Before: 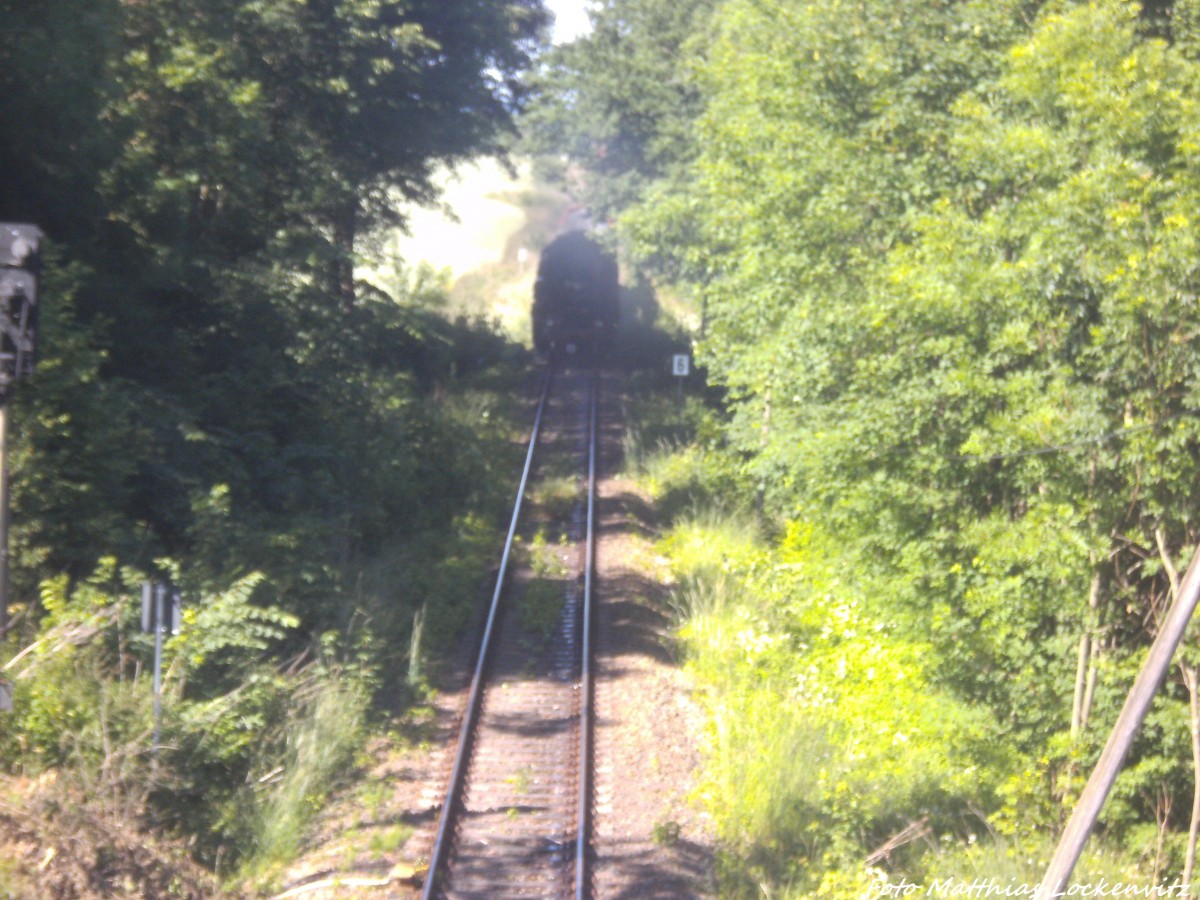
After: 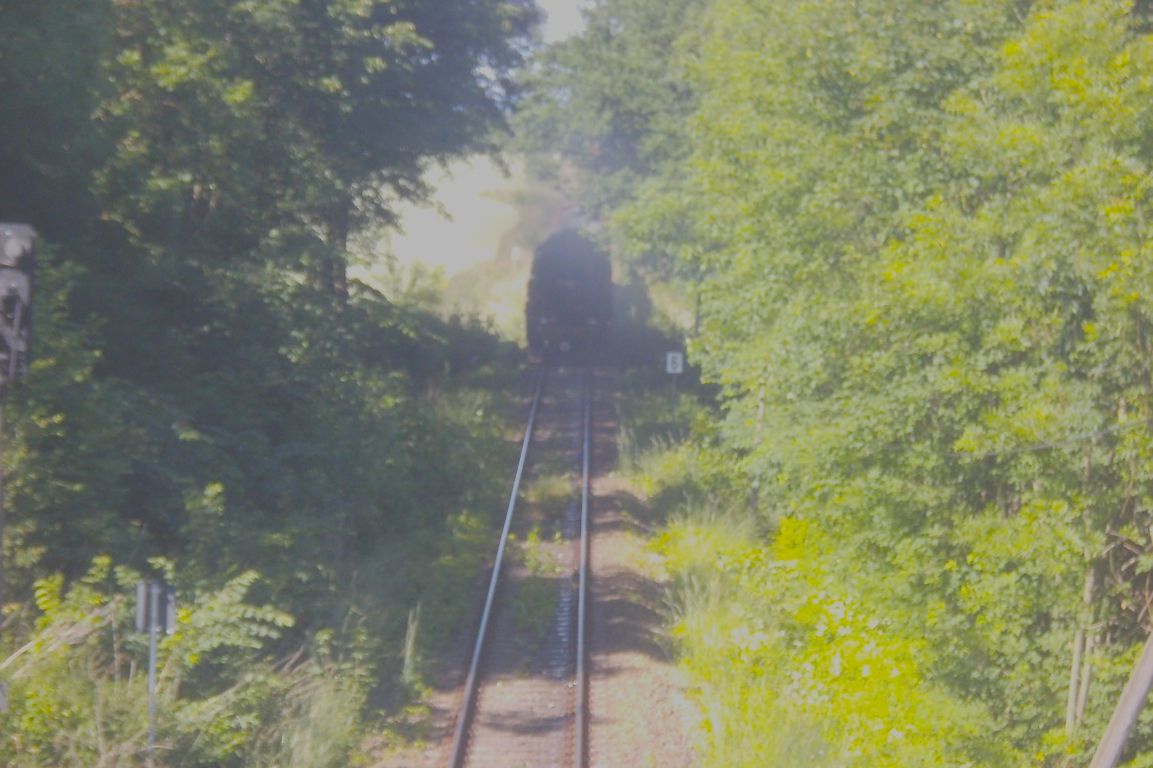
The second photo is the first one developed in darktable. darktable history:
color balance rgb: perceptual saturation grading › global saturation 20%, global vibrance 20%
filmic rgb: black relative exposure -7 EV, white relative exposure 6 EV, threshold 3 EV, target black luminance 0%, hardness 2.73, latitude 61.22%, contrast 0.691, highlights saturation mix 10%, shadows ↔ highlights balance -0.073%, preserve chrominance no, color science v4 (2020), iterations of high-quality reconstruction 10, contrast in shadows soft, contrast in highlights soft, enable highlight reconstruction true
crop and rotate: angle 0.2°, left 0.275%, right 3.127%, bottom 14.18%
exposure: black level correction -0.028, compensate highlight preservation false
sharpen: radius 0.969, amount 0.604
